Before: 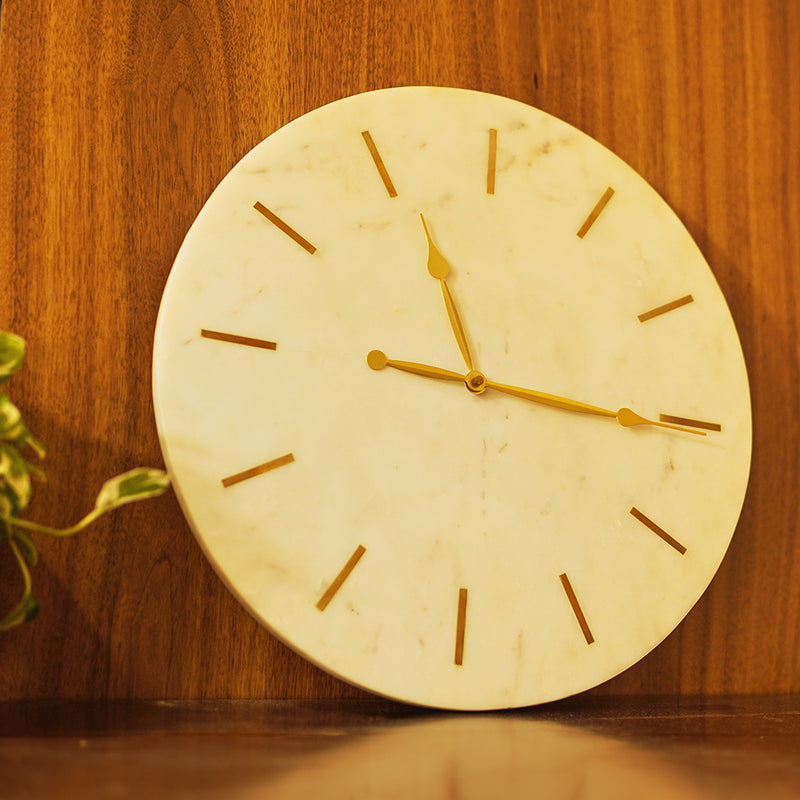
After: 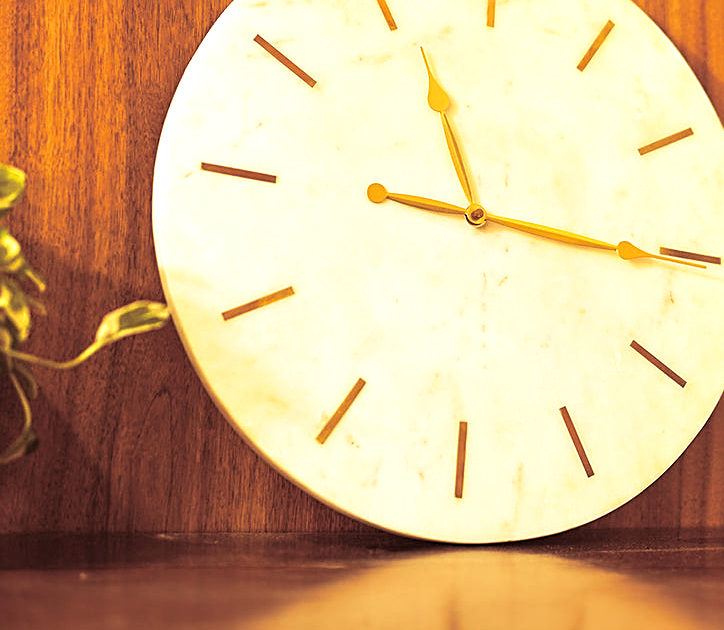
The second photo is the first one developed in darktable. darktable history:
crop: top 20.916%, right 9.437%, bottom 0.316%
split-toning: shadows › saturation 0.41, highlights › saturation 0, compress 33.55%
exposure: exposure 0.74 EV, compensate highlight preservation false
sharpen: on, module defaults
